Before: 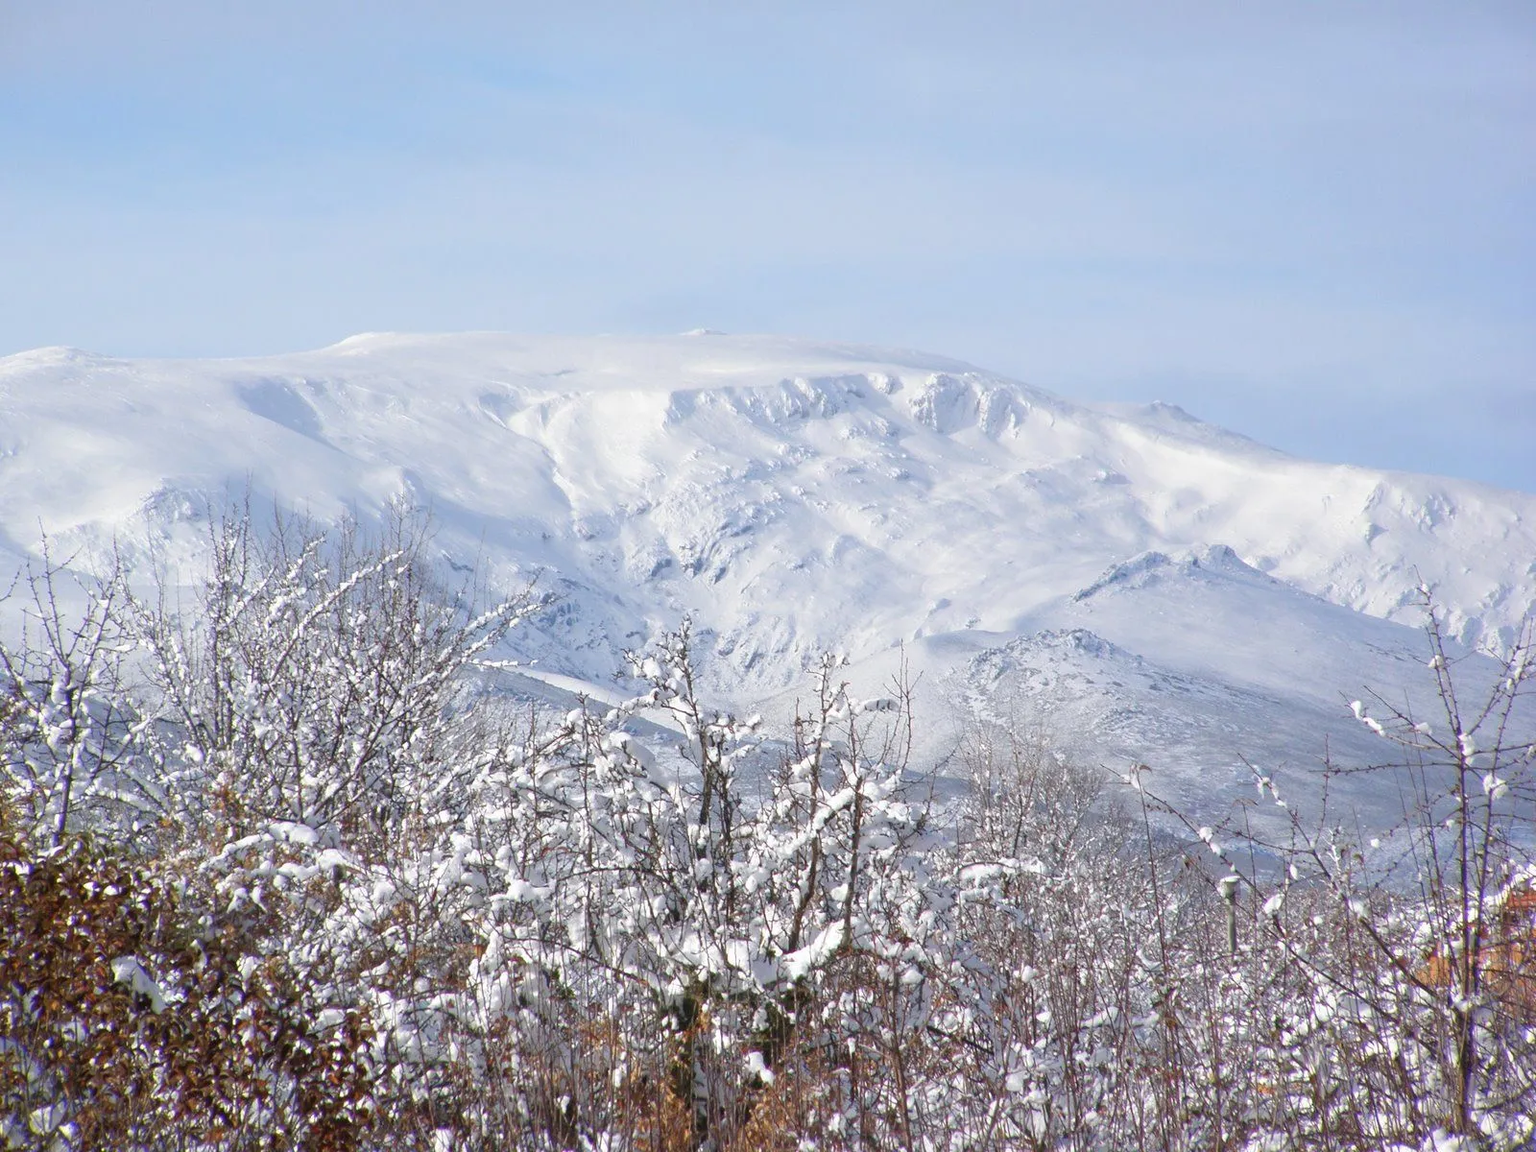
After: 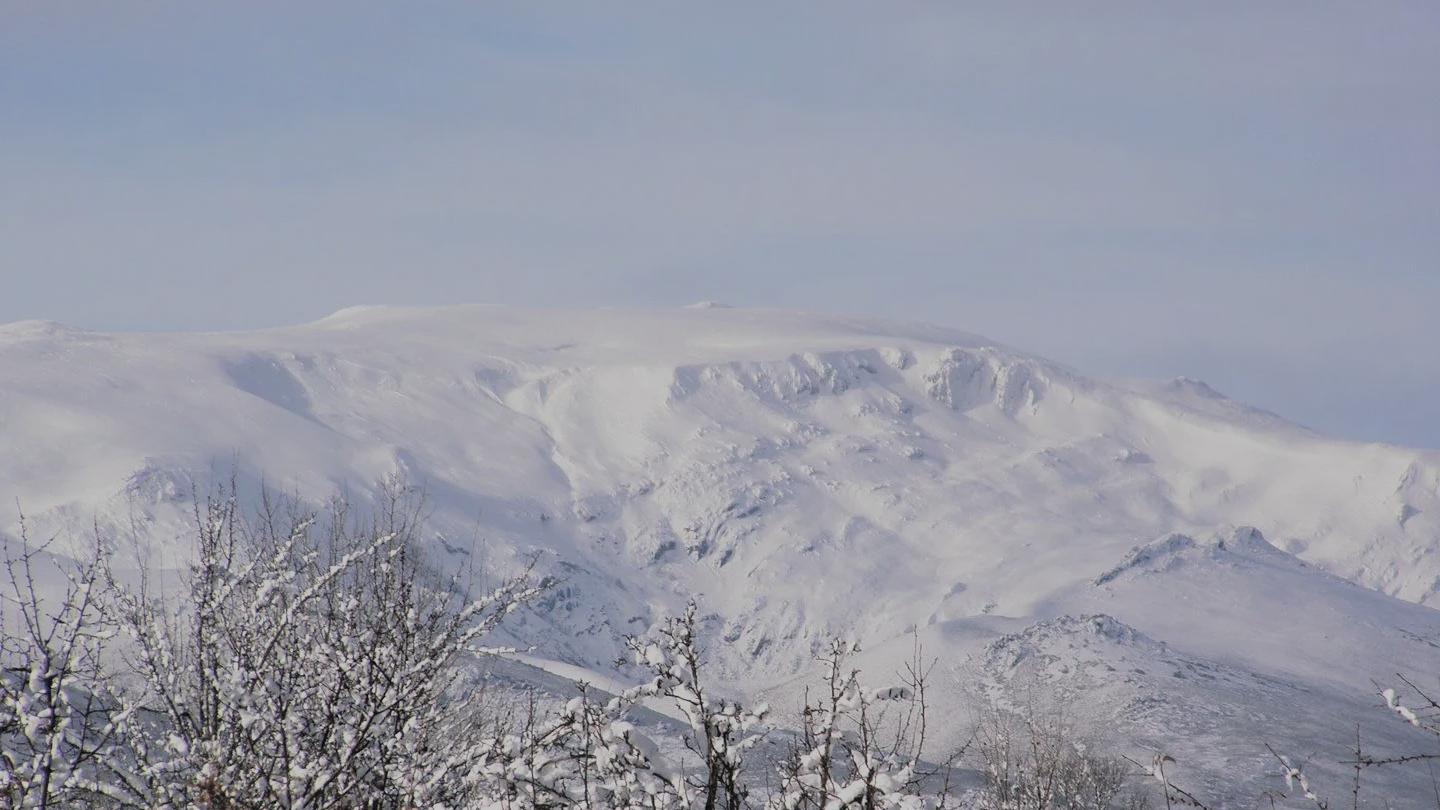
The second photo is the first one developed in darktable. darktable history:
shadows and highlights: shadows 62.66, white point adjustment 0.37, highlights -34.44, compress 83.82%
split-toning: shadows › hue 201.6°, shadows › saturation 0.16, highlights › hue 50.4°, highlights › saturation 0.2, balance -49.9
filmic rgb: middle gray luminance 29%, black relative exposure -10.3 EV, white relative exposure 5.5 EV, threshold 6 EV, target black luminance 0%, hardness 3.95, latitude 2.04%, contrast 1.132, highlights saturation mix 5%, shadows ↔ highlights balance 15.11%, preserve chrominance no, color science v3 (2019), use custom middle-gray values true, iterations of high-quality reconstruction 0, enable highlight reconstruction true
crop: left 1.509%, top 3.452%, right 7.696%, bottom 28.452%
rgb levels: mode RGB, independent channels, levels [[0, 0.5, 1], [0, 0.521, 1], [0, 0.536, 1]]
